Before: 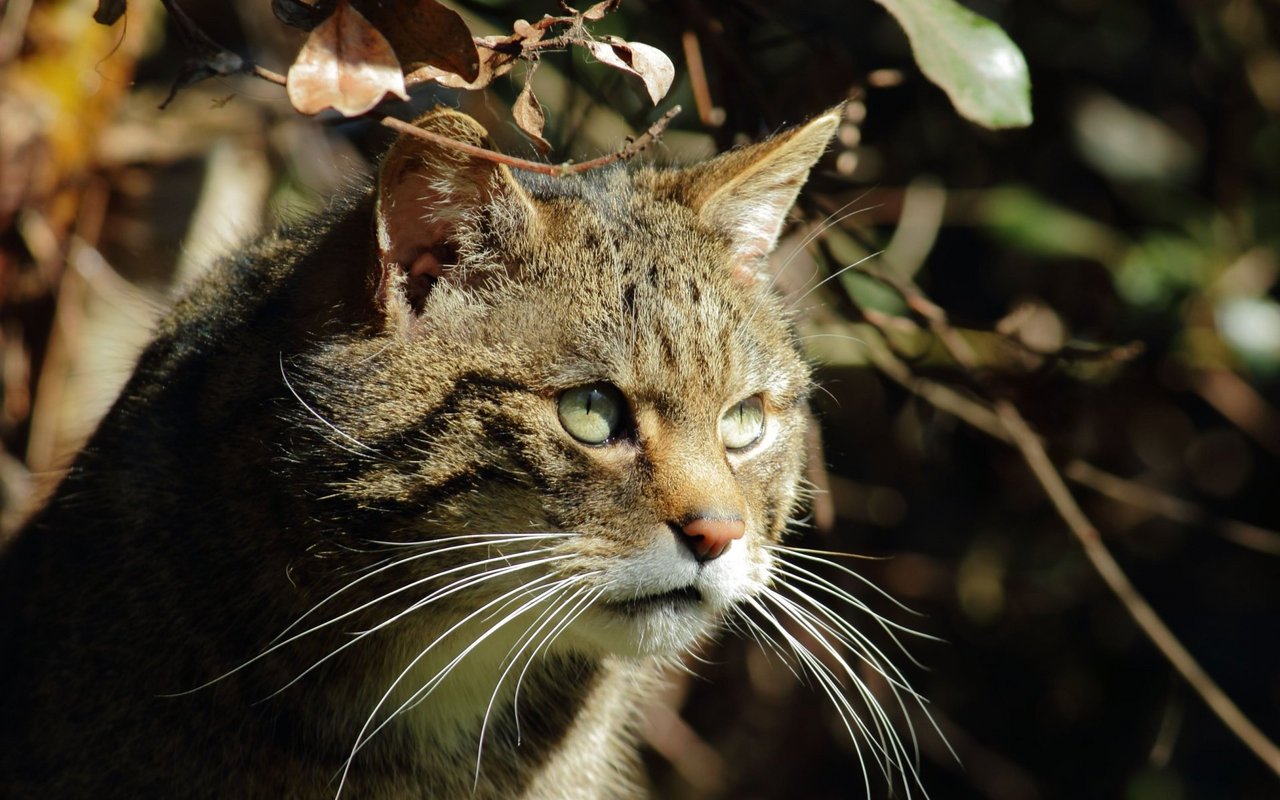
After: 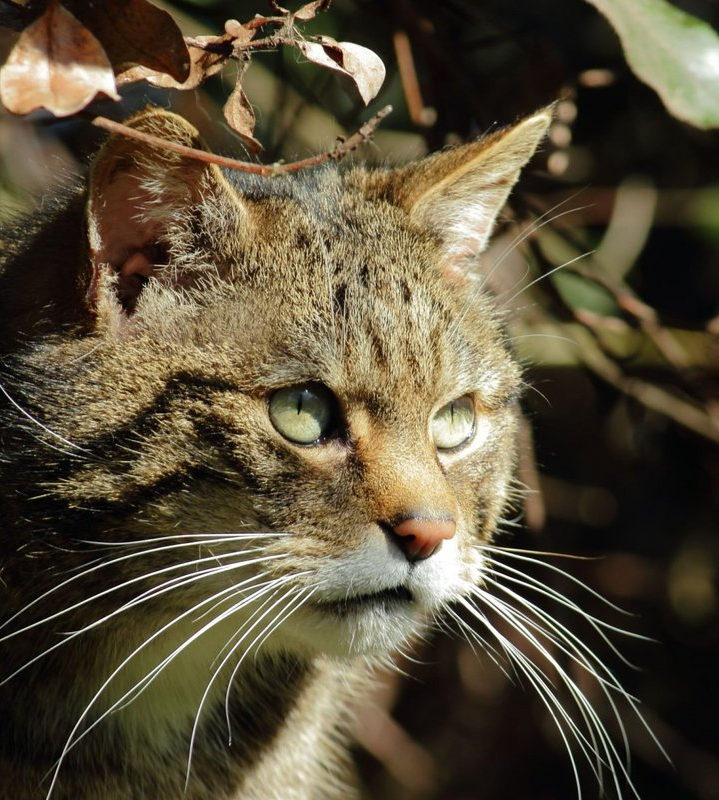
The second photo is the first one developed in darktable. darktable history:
crop and rotate: left 22.654%, right 21.126%
